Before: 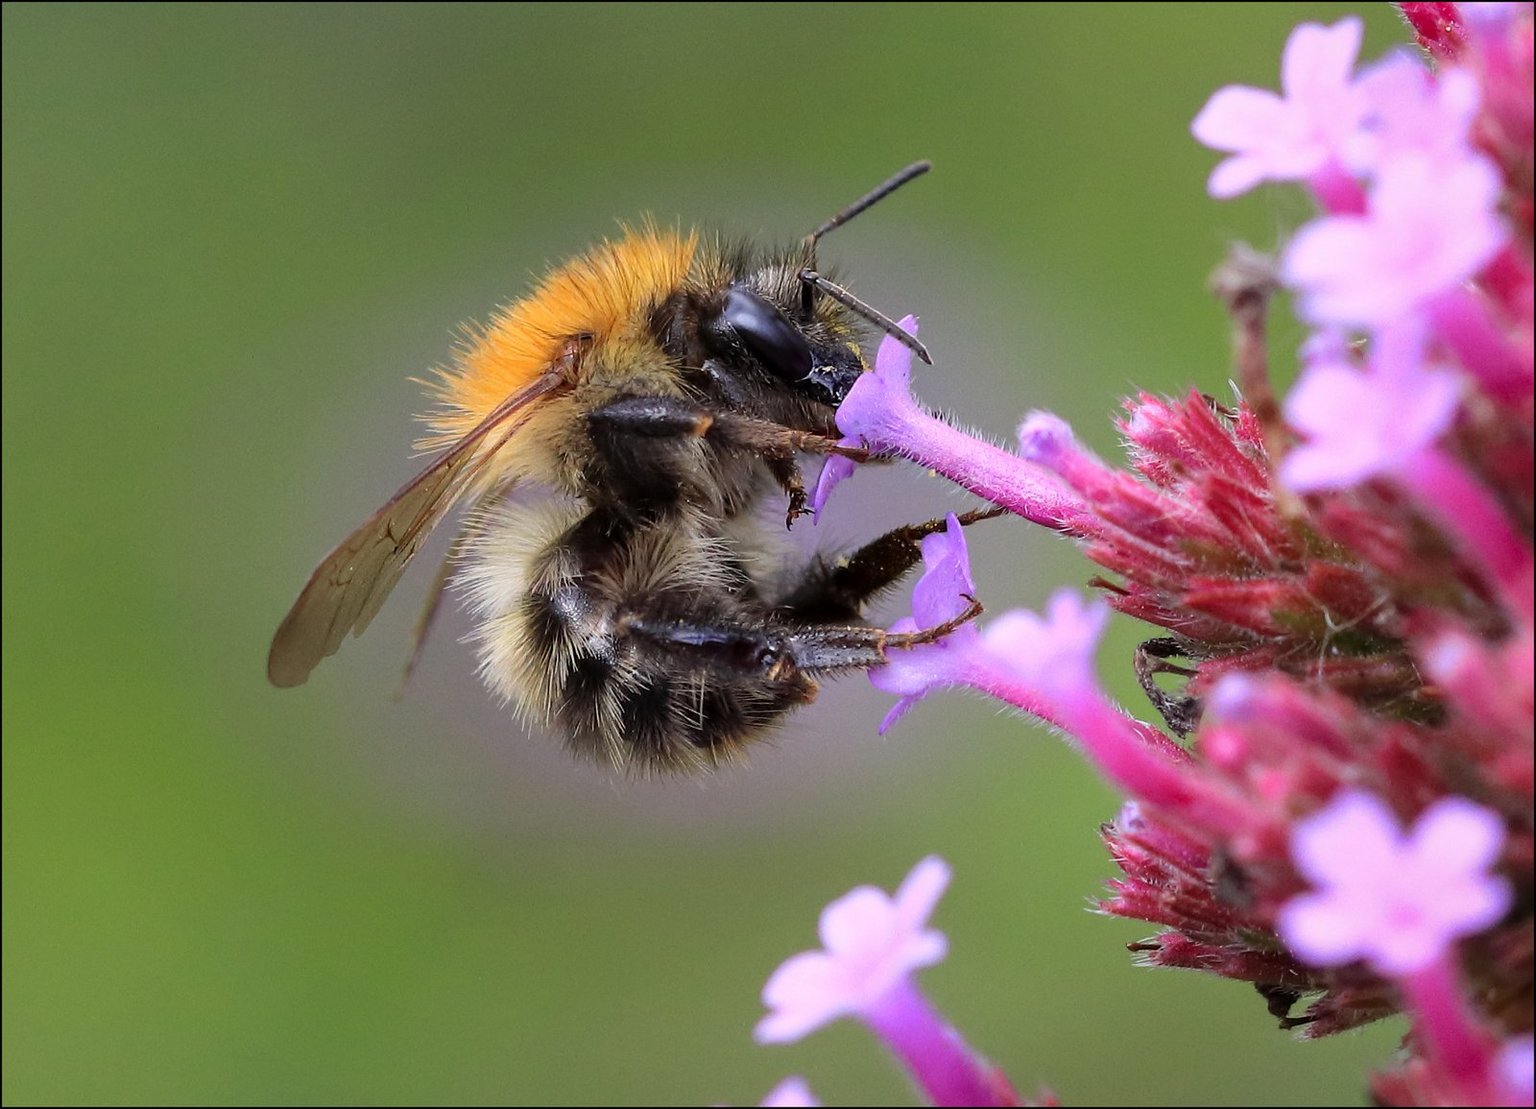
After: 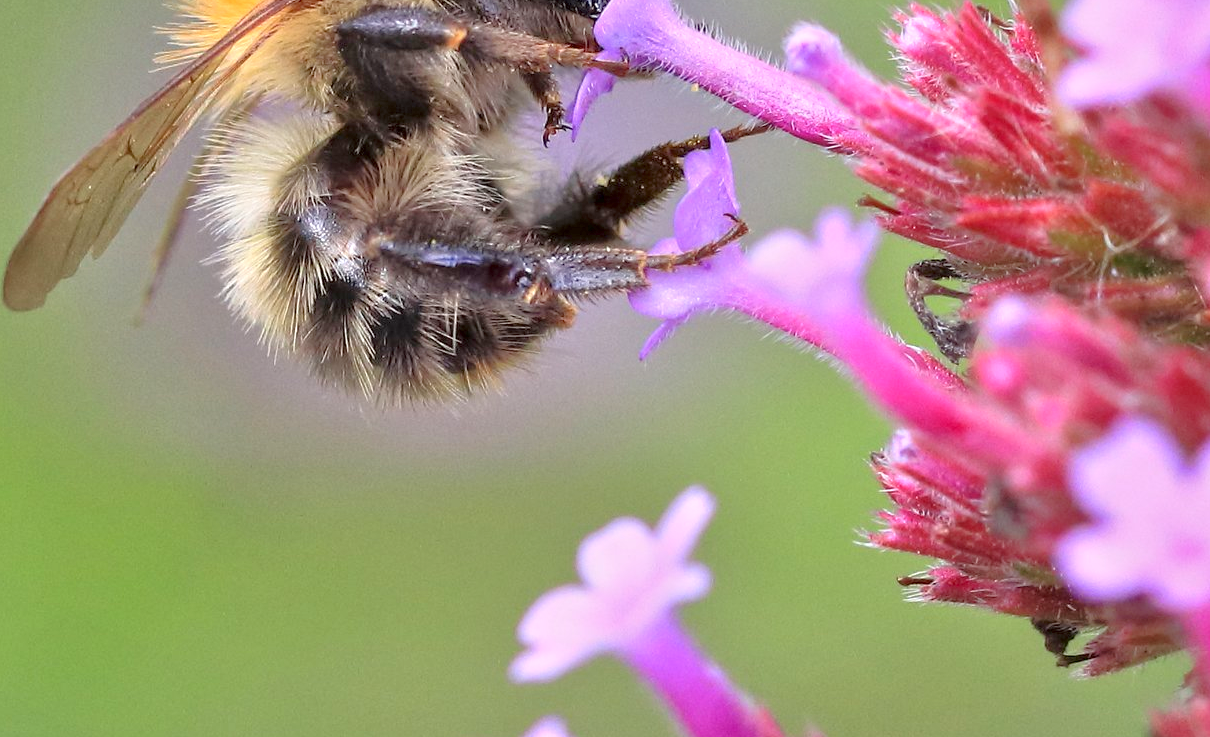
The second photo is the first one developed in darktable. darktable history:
tone equalizer: -8 EV 2 EV, -7 EV 2 EV, -6 EV 2 EV, -5 EV 2 EV, -4 EV 2 EV, -3 EV 1.5 EV, -2 EV 1 EV, -1 EV 0.5 EV
crop and rotate: left 17.299%, top 35.115%, right 7.015%, bottom 1.024%
